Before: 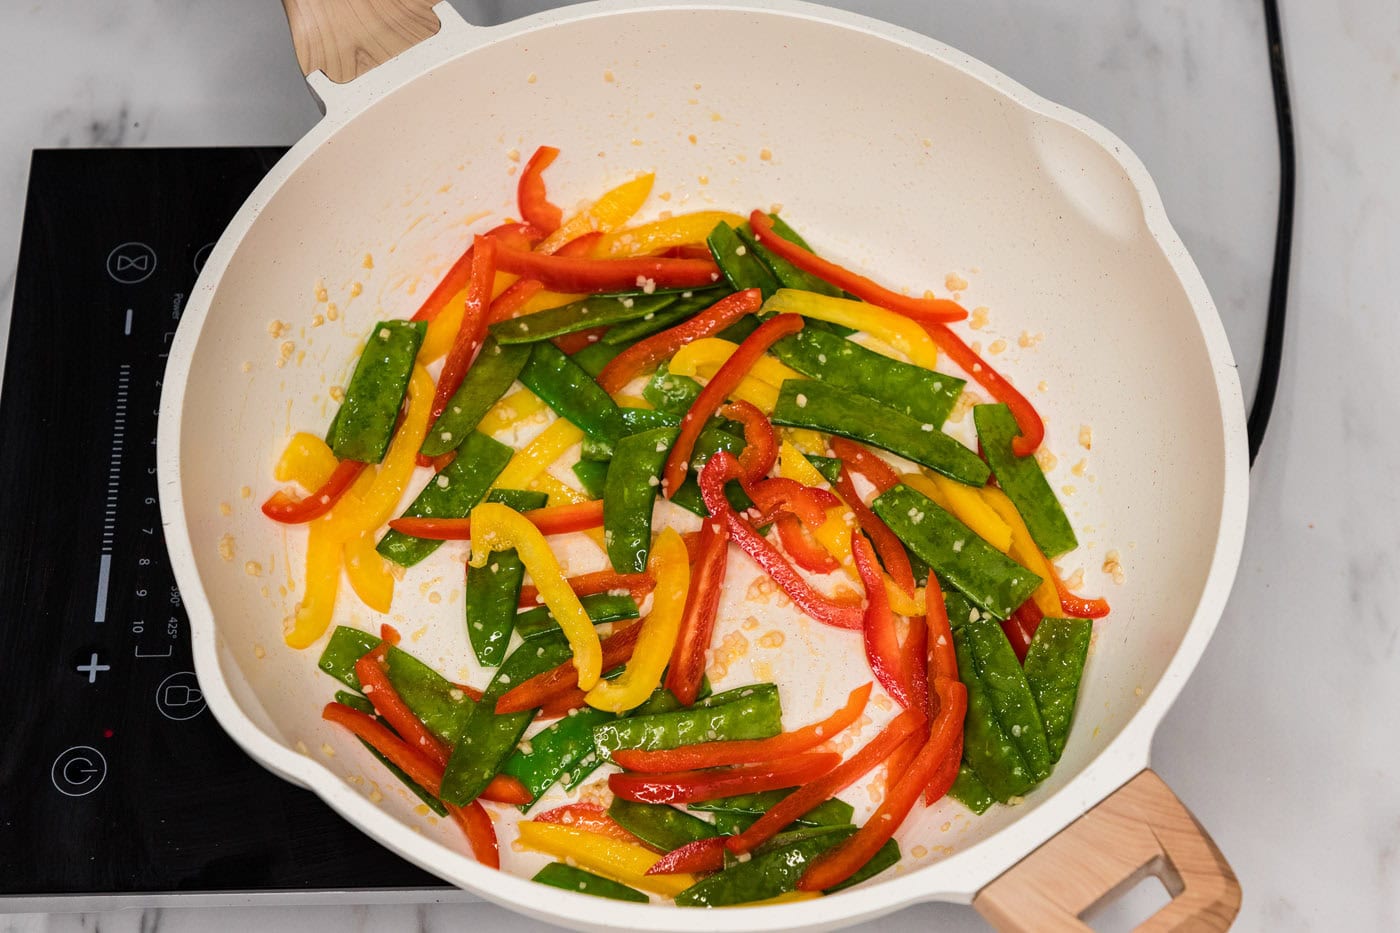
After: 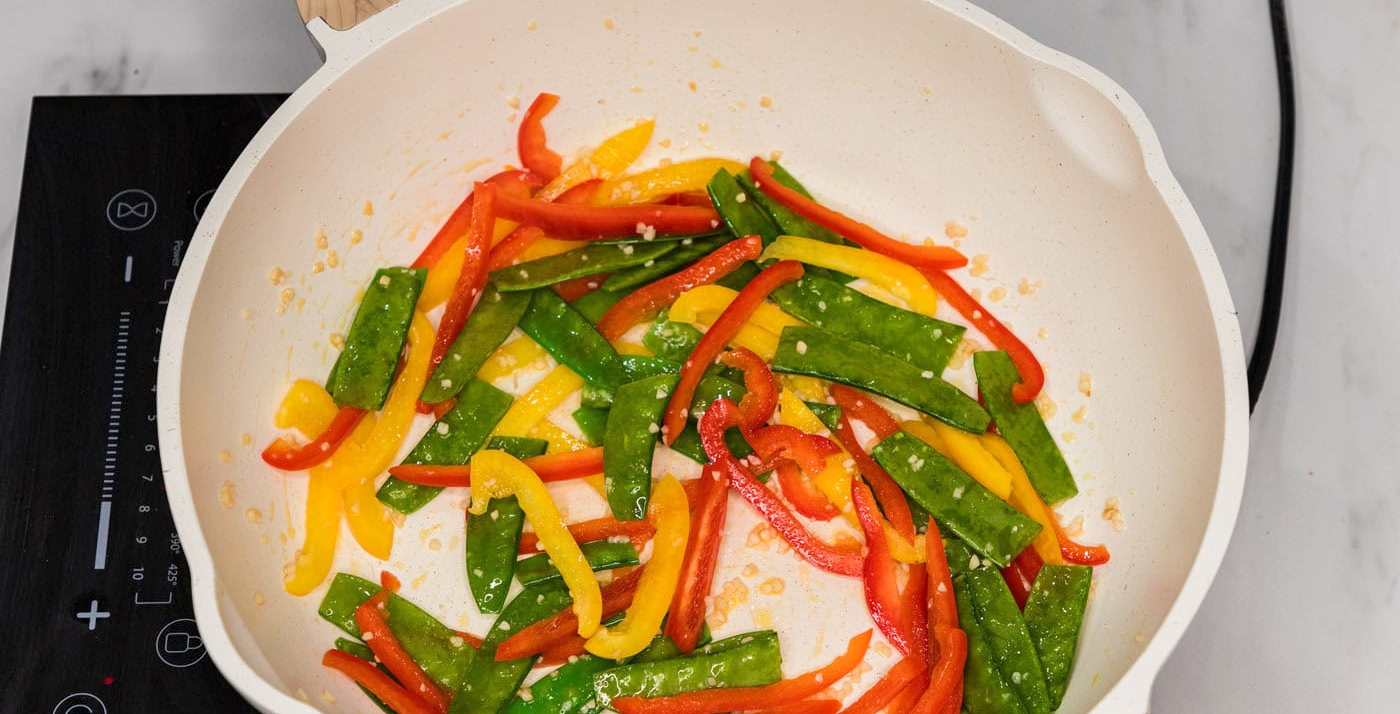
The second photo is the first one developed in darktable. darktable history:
tone equalizer: -7 EV 0.158 EV, -6 EV 0.596 EV, -5 EV 1.16 EV, -4 EV 1.32 EV, -3 EV 1.17 EV, -2 EV 0.6 EV, -1 EV 0.147 EV, smoothing diameter 24.95%, edges refinement/feathering 7.11, preserve details guided filter
crop: top 5.71%, bottom 17.694%
